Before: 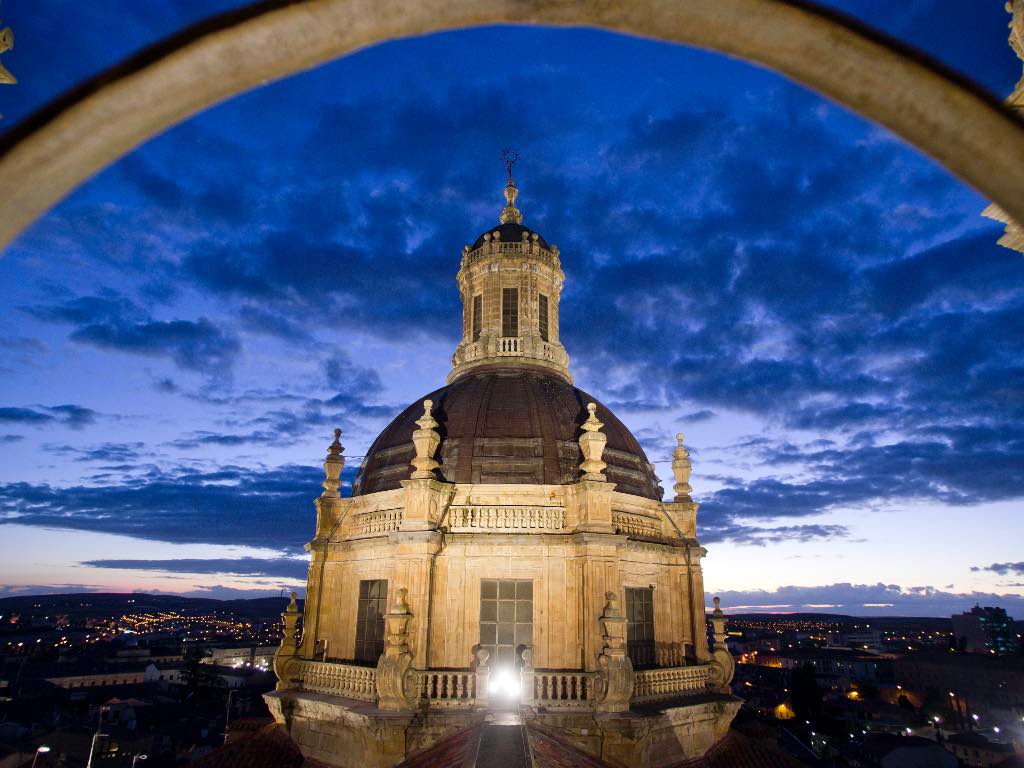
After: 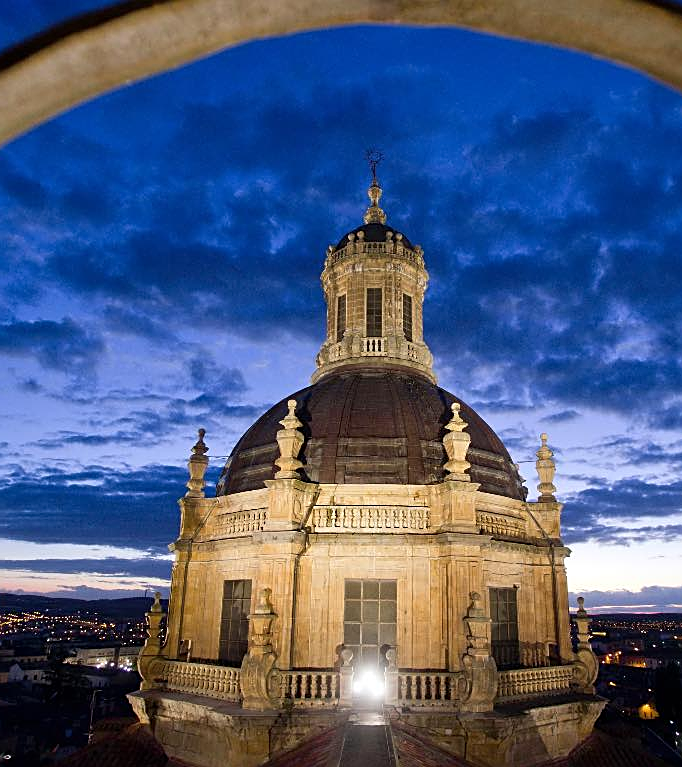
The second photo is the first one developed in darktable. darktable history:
crop and rotate: left 13.362%, right 19.96%
sharpen: amount 0.497
